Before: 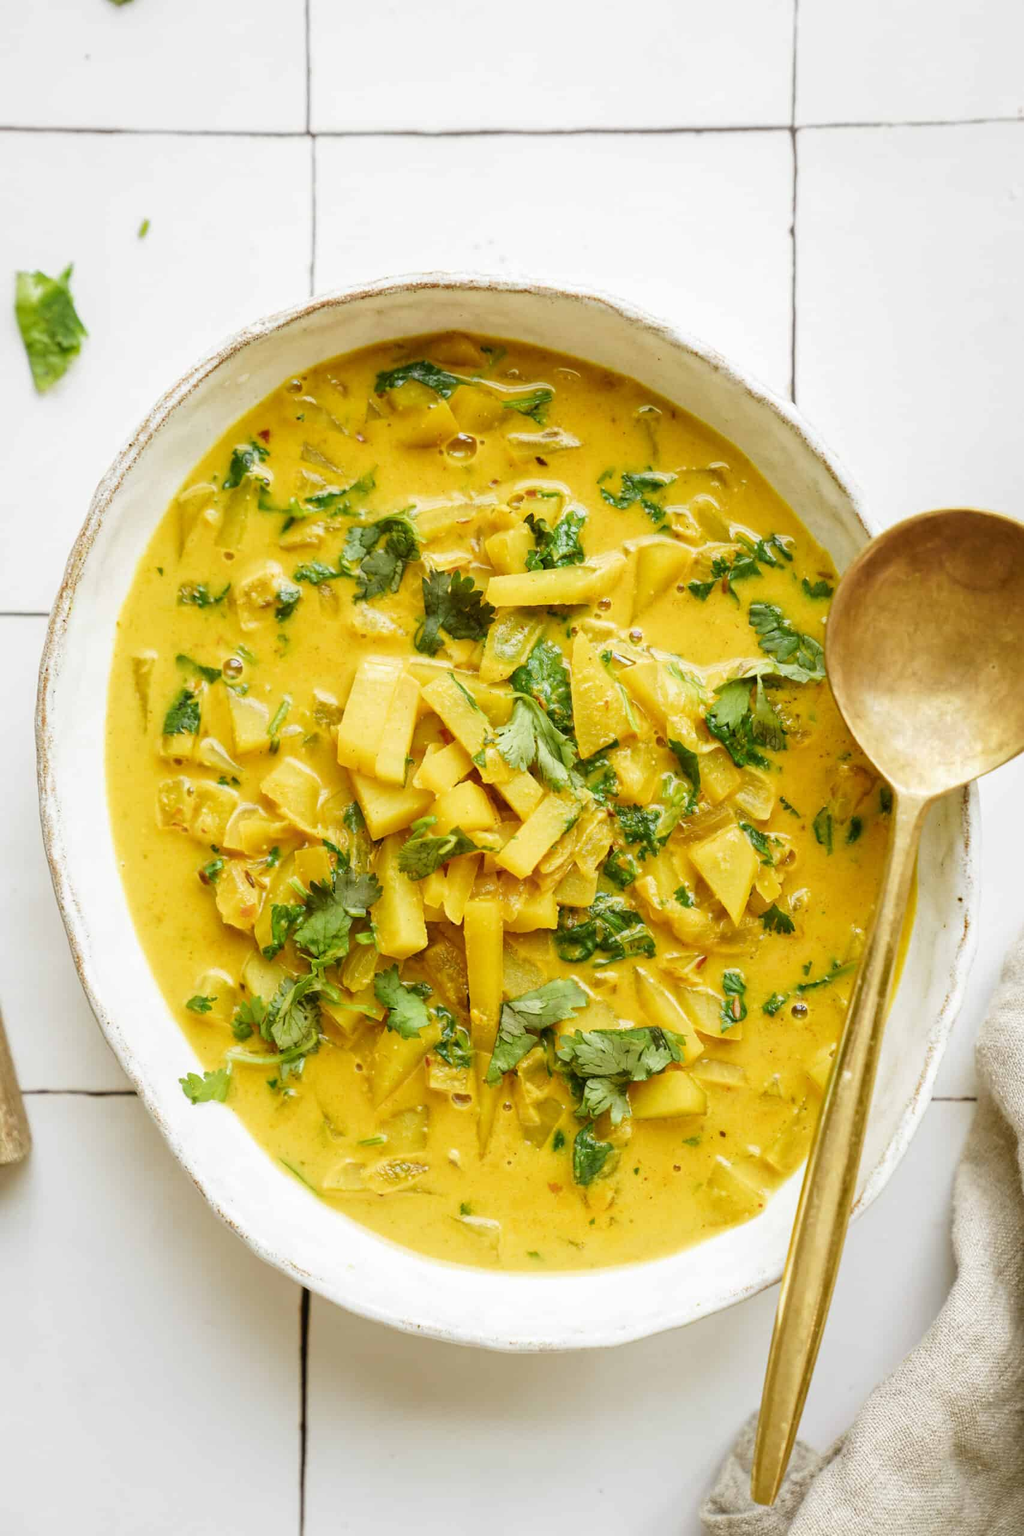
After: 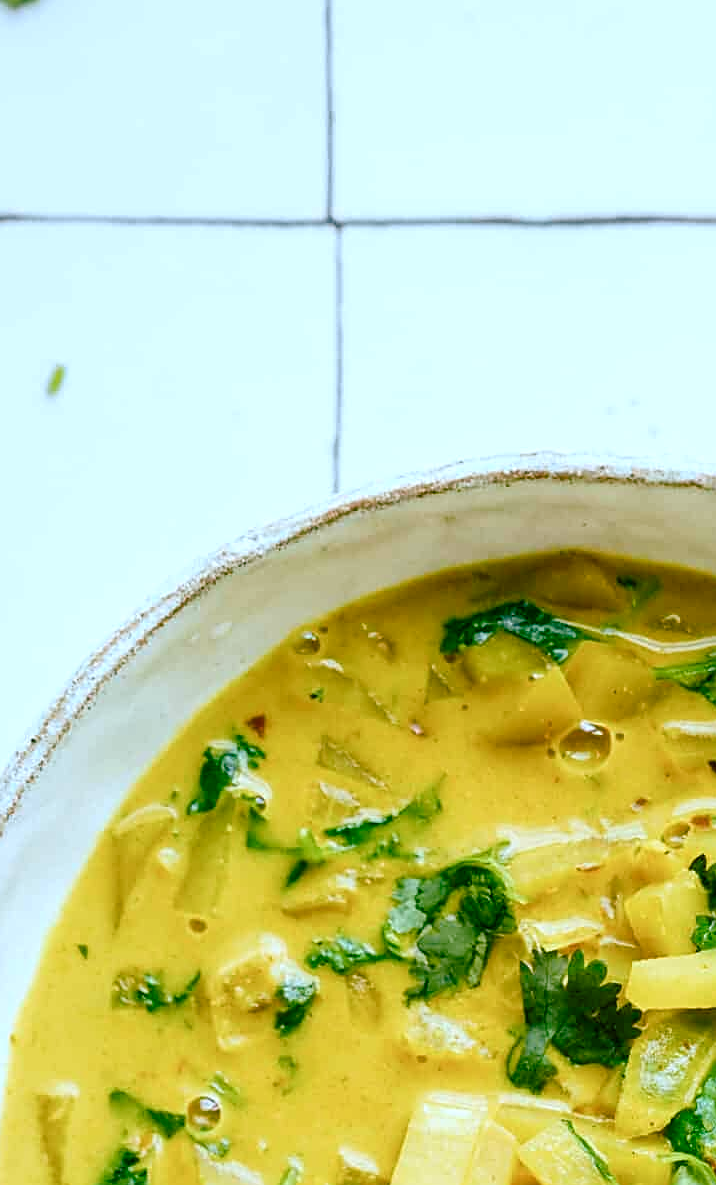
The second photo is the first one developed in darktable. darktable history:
sharpen: on, module defaults
color balance rgb: shadows lift › luminance -28.76%, shadows lift › chroma 10%, shadows lift › hue 230°, power › chroma 0.5%, power › hue 215°, highlights gain › luminance 7.14%, highlights gain › chroma 1%, highlights gain › hue 50°, global offset › luminance -0.29%, global offset › hue 260°, perceptual saturation grading › global saturation 20%, perceptual saturation grading › highlights -13.92%, perceptual saturation grading › shadows 50%
color correction: highlights a* -9.73, highlights b* -21.22
crop and rotate: left 10.817%, top 0.062%, right 47.194%, bottom 53.626%
